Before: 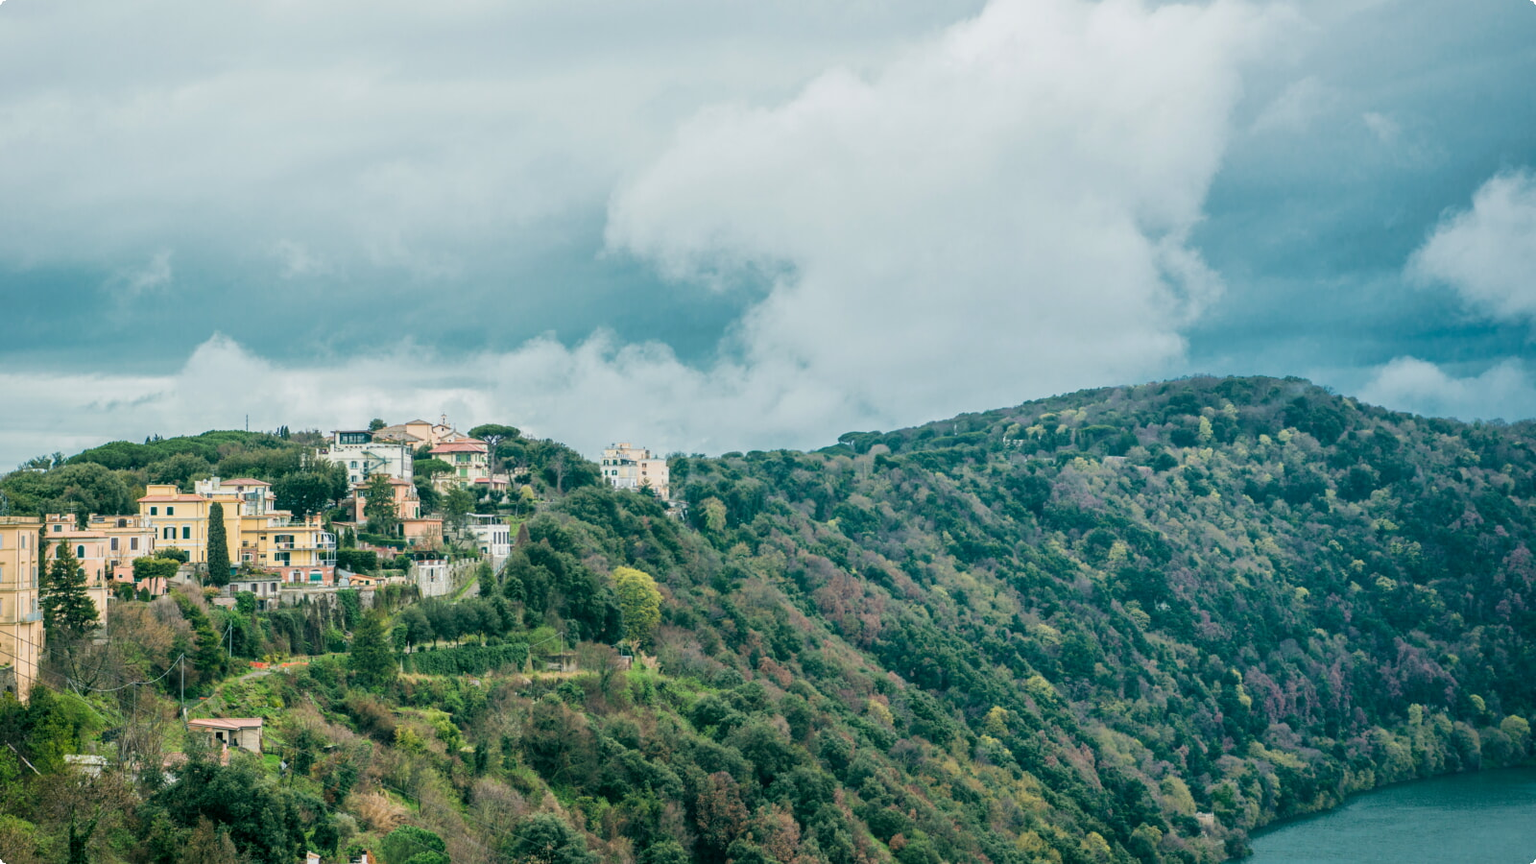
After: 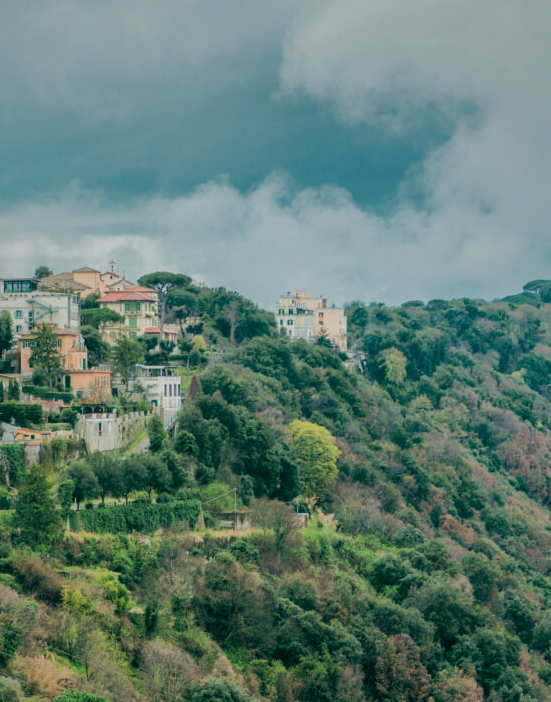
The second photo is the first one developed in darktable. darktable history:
shadows and highlights: shadows -19.36, highlights -73.5
crop and rotate: left 21.912%, top 19%, right 43.612%, bottom 2.989%
